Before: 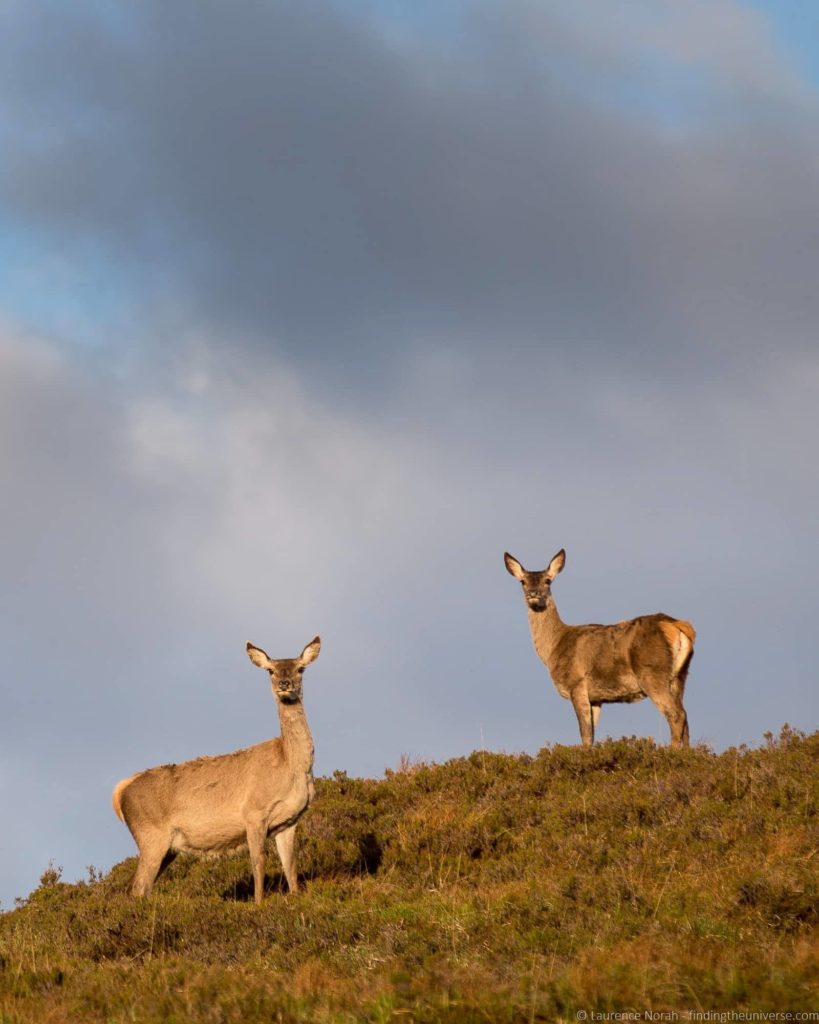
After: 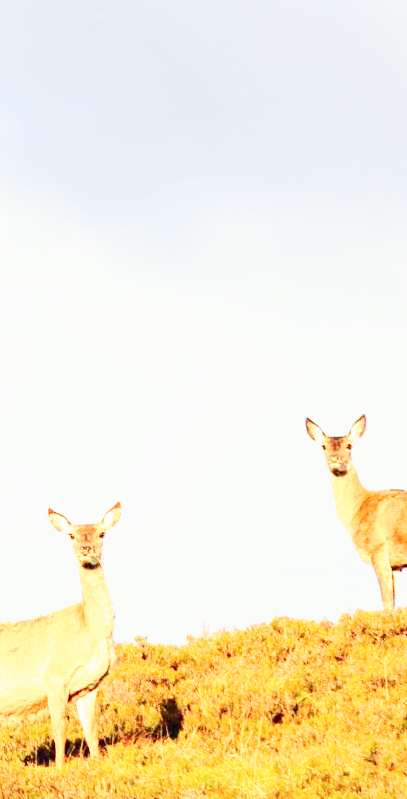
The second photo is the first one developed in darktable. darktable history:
exposure: black level correction 0, exposure 1.2 EV, compensate highlight preservation false
crop and rotate: angle 0.021°, left 24.356%, top 13.23%, right 25.925%, bottom 8.625%
tone curve: curves: ch0 [(0, 0) (0.055, 0.057) (0.258, 0.307) (0.434, 0.543) (0.517, 0.657) (0.745, 0.874) (1, 1)]; ch1 [(0, 0) (0.346, 0.307) (0.418, 0.383) (0.46, 0.439) (0.482, 0.493) (0.502, 0.497) (0.517, 0.506) (0.55, 0.561) (0.588, 0.61) (0.646, 0.688) (1, 1)]; ch2 [(0, 0) (0.346, 0.34) (0.431, 0.45) (0.485, 0.499) (0.5, 0.503) (0.527, 0.508) (0.545, 0.562) (0.679, 0.706) (1, 1)], color space Lab, independent channels, preserve colors none
base curve: curves: ch0 [(0, 0) (0.025, 0.046) (0.112, 0.277) (0.467, 0.74) (0.814, 0.929) (1, 0.942)], preserve colors none
